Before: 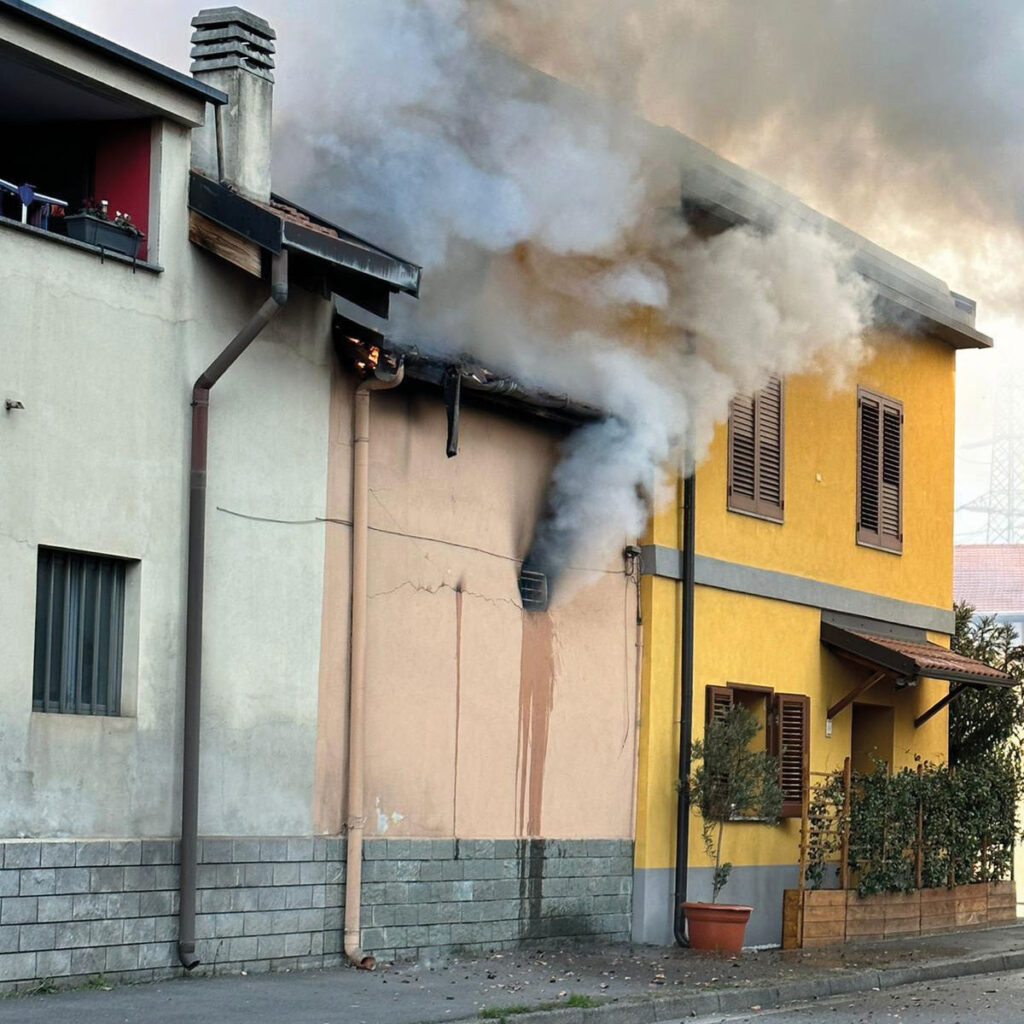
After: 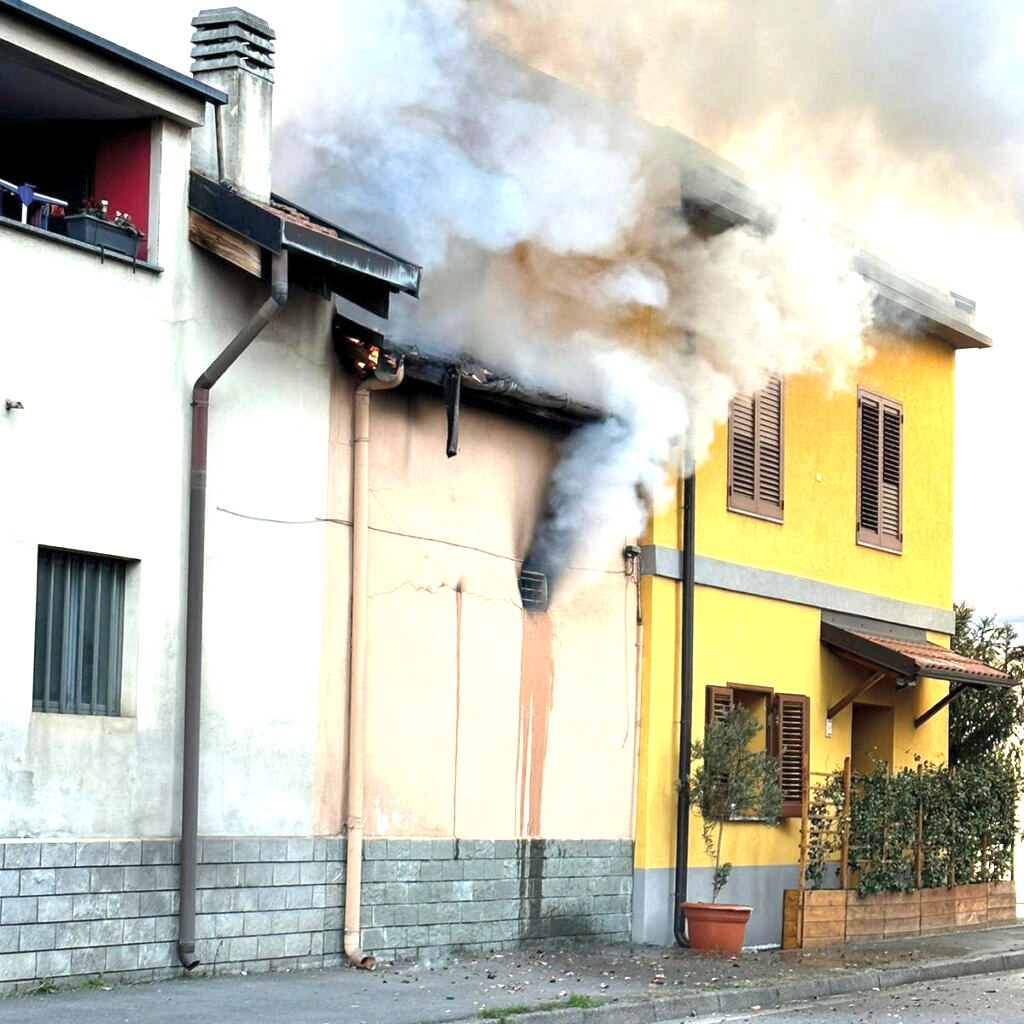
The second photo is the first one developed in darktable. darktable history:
exposure: black level correction 0.001, exposure 1.054 EV, compensate highlight preservation false
